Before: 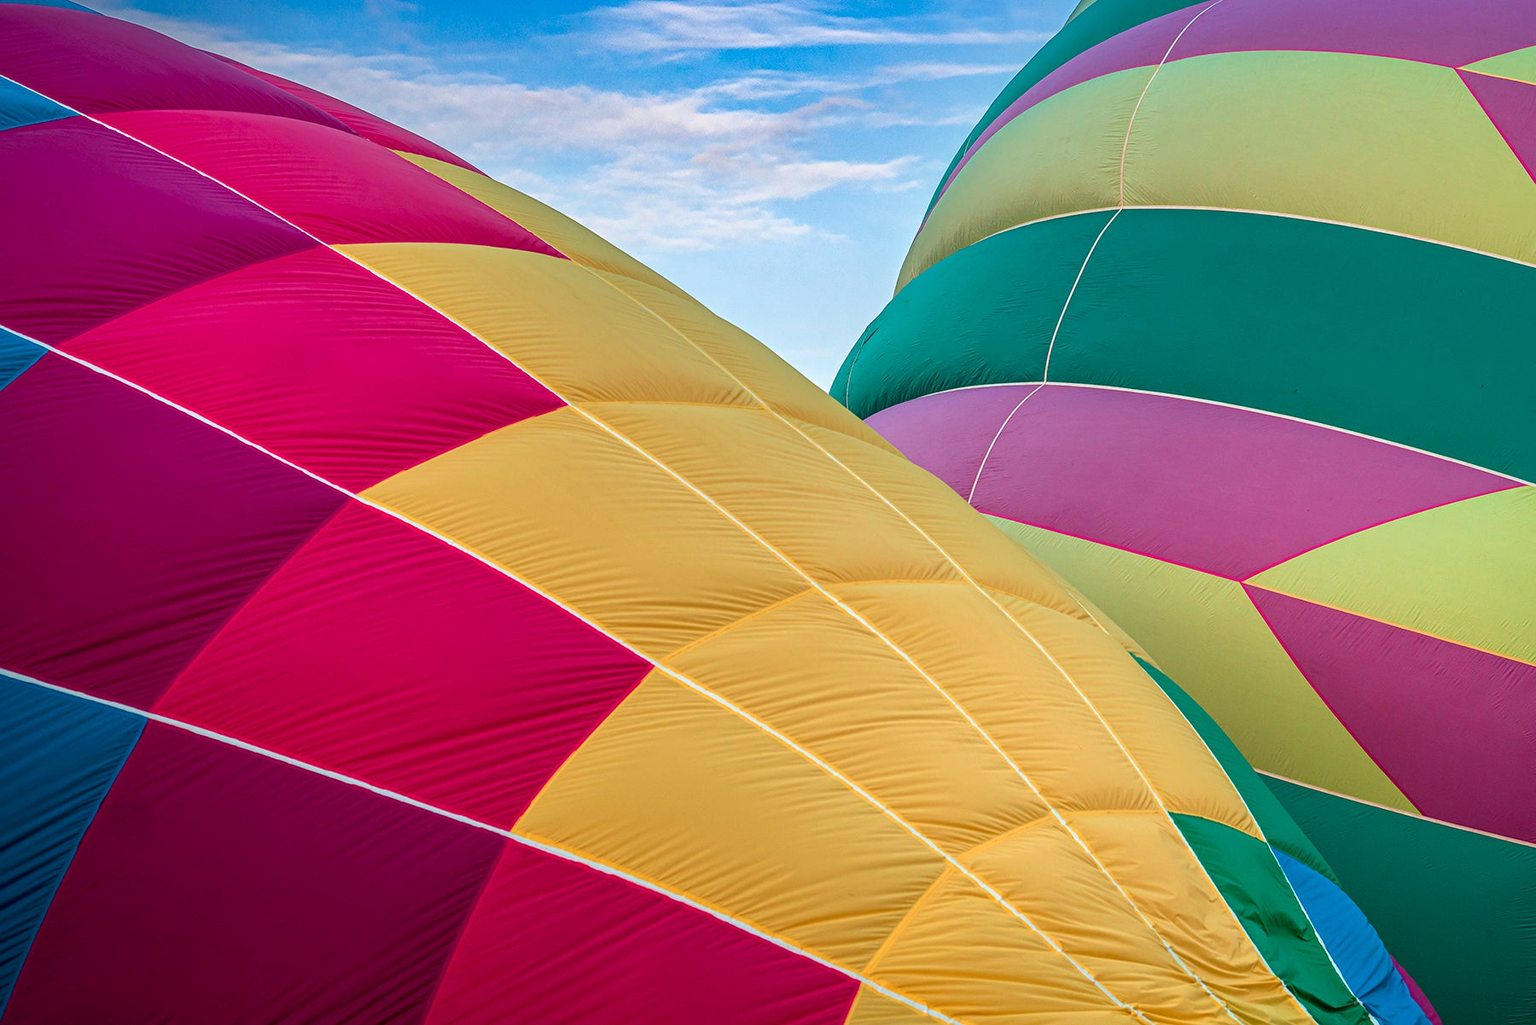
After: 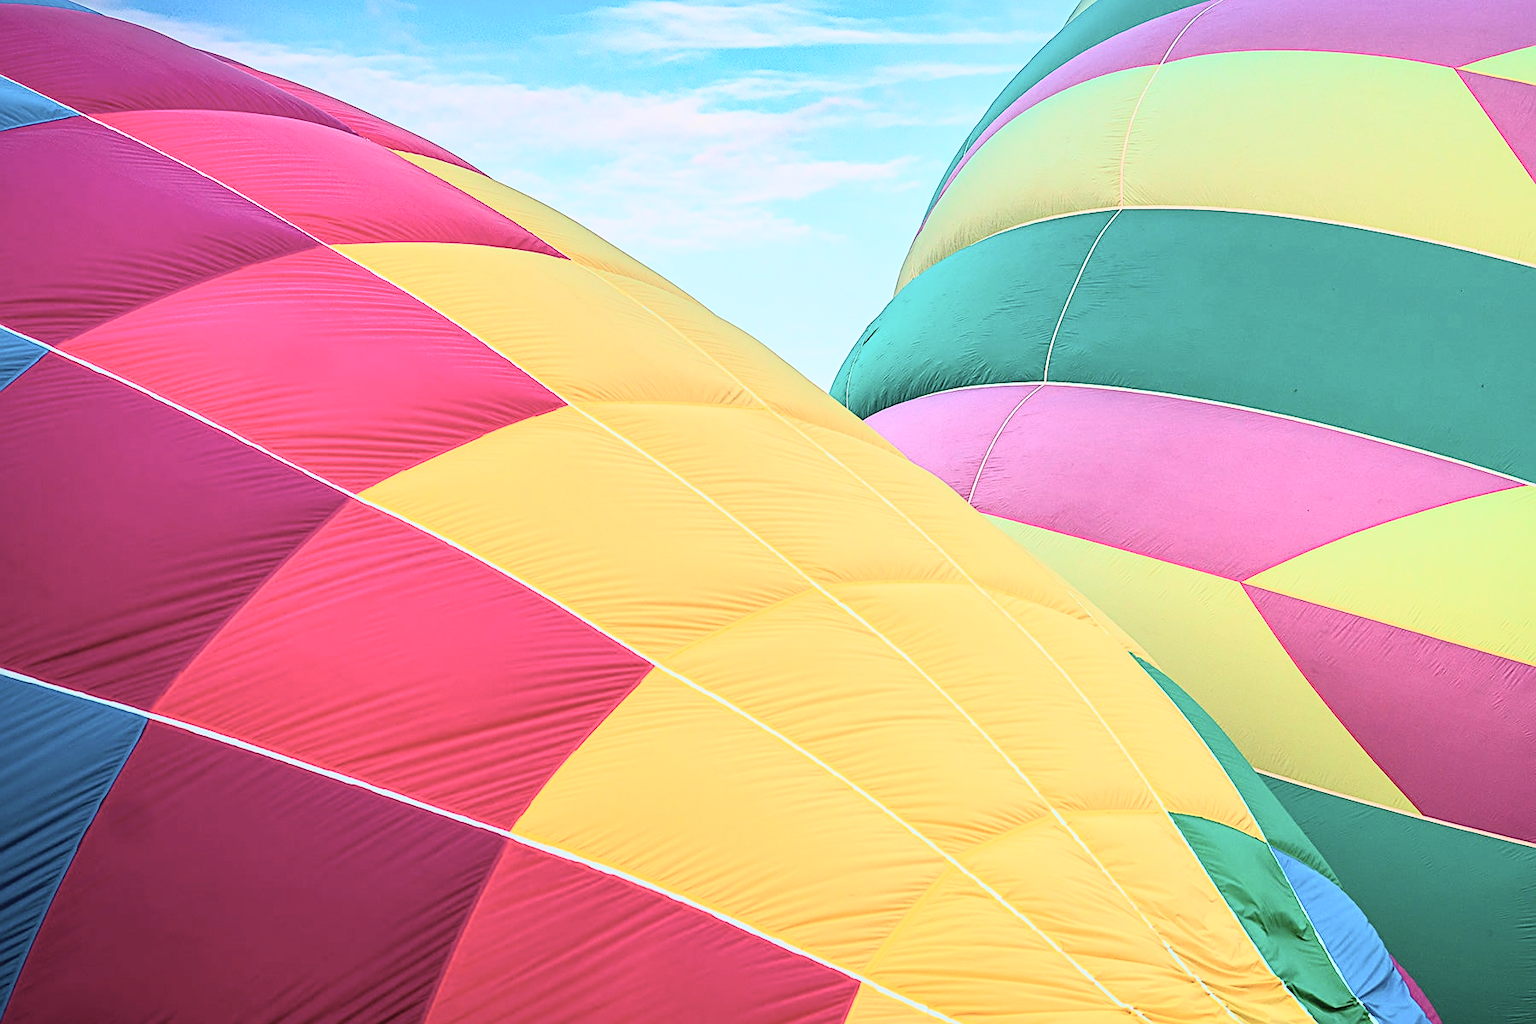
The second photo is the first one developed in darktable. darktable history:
tone curve: curves: ch0 [(0, 0.052) (0.207, 0.35) (0.392, 0.592) (0.54, 0.803) (0.725, 0.922) (0.99, 0.974)], color space Lab, independent channels, preserve colors none
sharpen: on, module defaults
